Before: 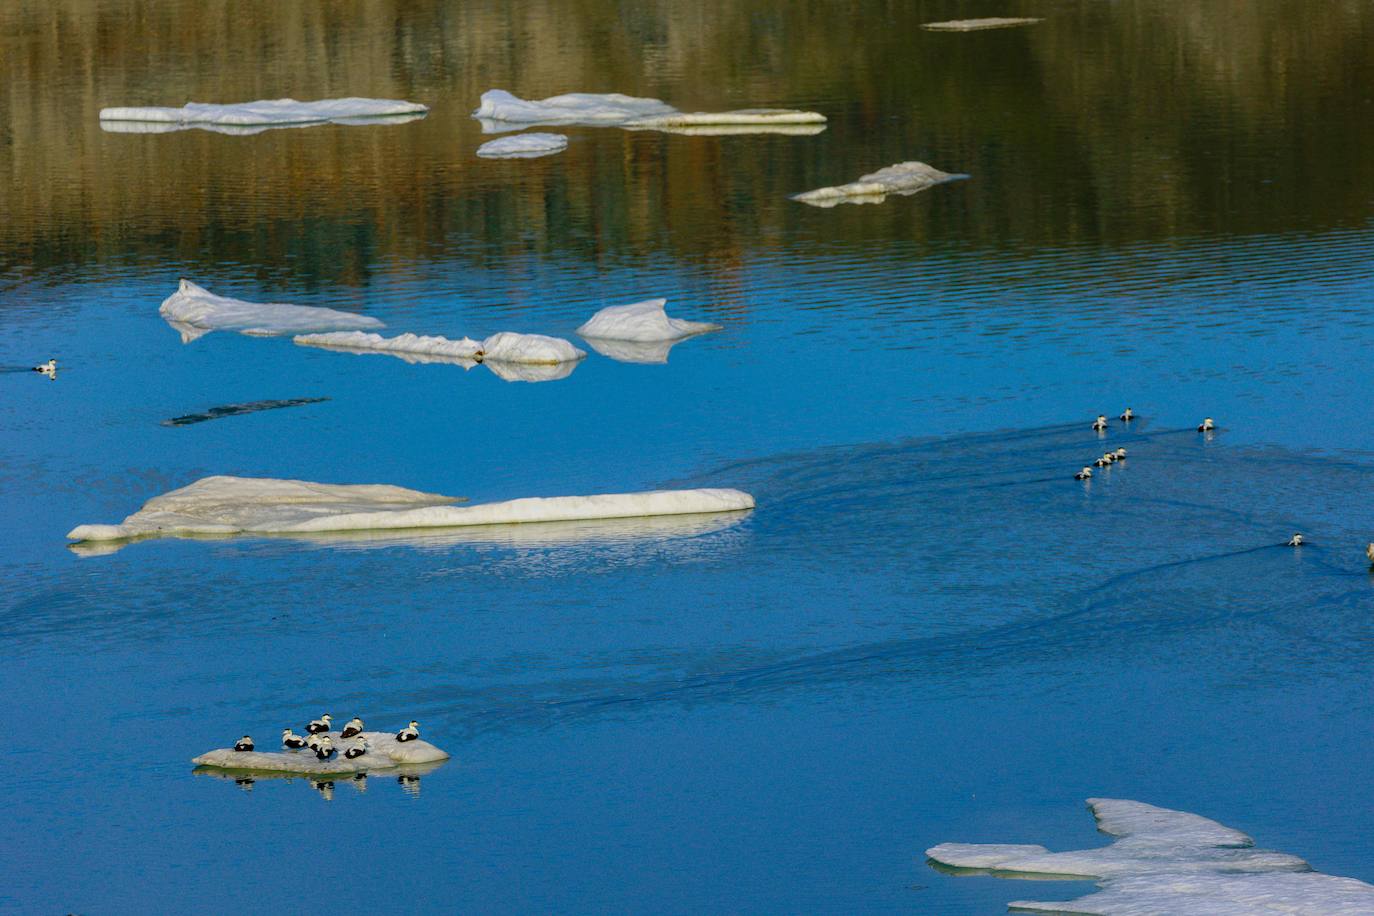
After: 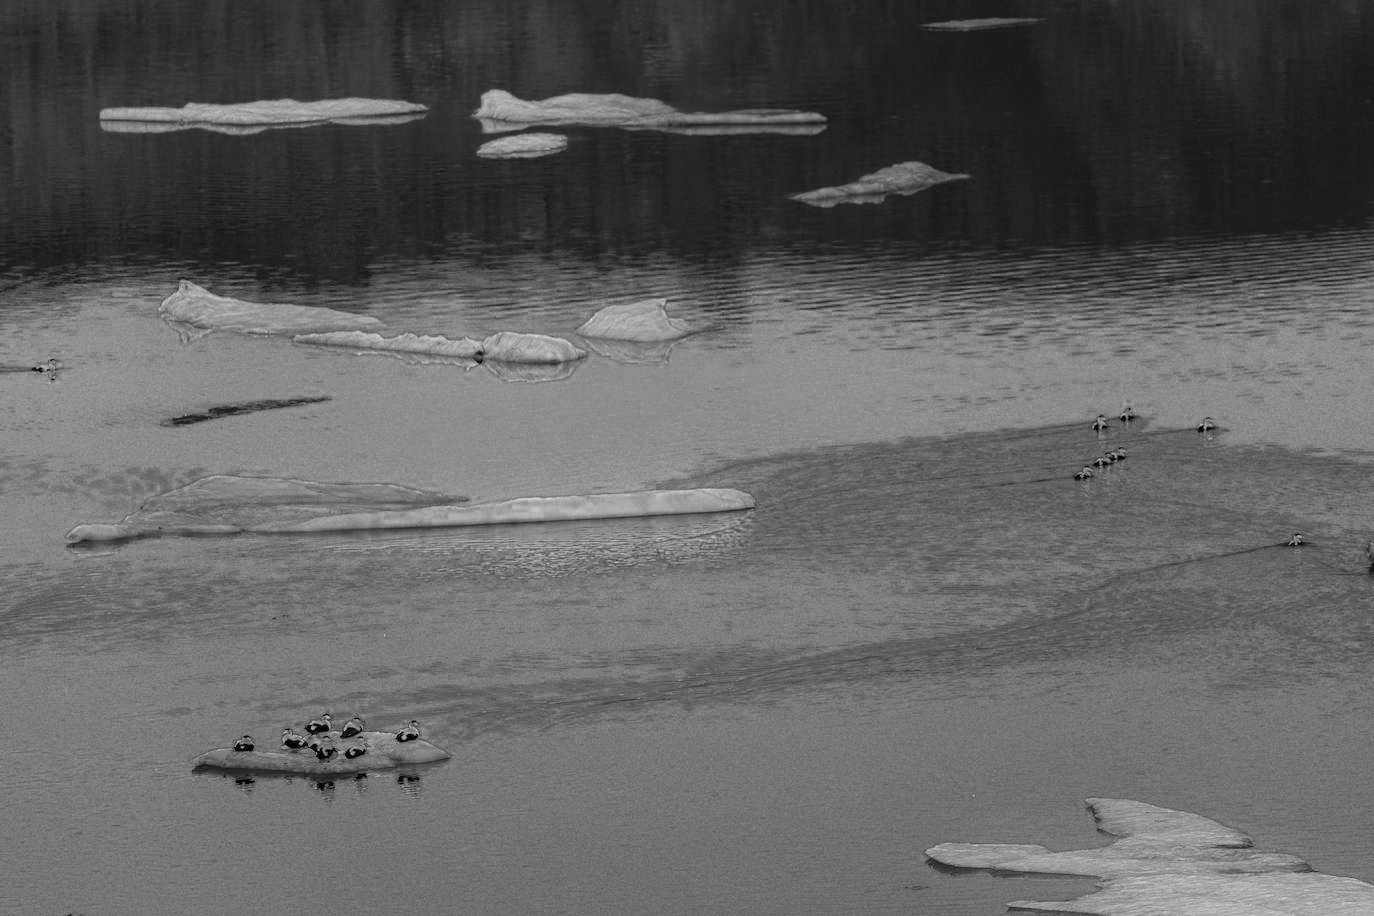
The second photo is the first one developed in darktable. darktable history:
tone equalizer: -8 EV 0.264 EV, -7 EV 0.399 EV, -6 EV 0.45 EV, -5 EV 0.215 EV, -3 EV -0.277 EV, -2 EV -0.443 EV, -1 EV -0.416 EV, +0 EV -0.234 EV
color zones: curves: ch0 [(0.287, 0.048) (0.493, 0.484) (0.737, 0.816)]; ch1 [(0, 0) (0.143, 0) (0.286, 0) (0.429, 0) (0.571, 0) (0.714, 0) (0.857, 0)]
shadows and highlights: shadows -20.63, white point adjustment -1.98, highlights -35.12
